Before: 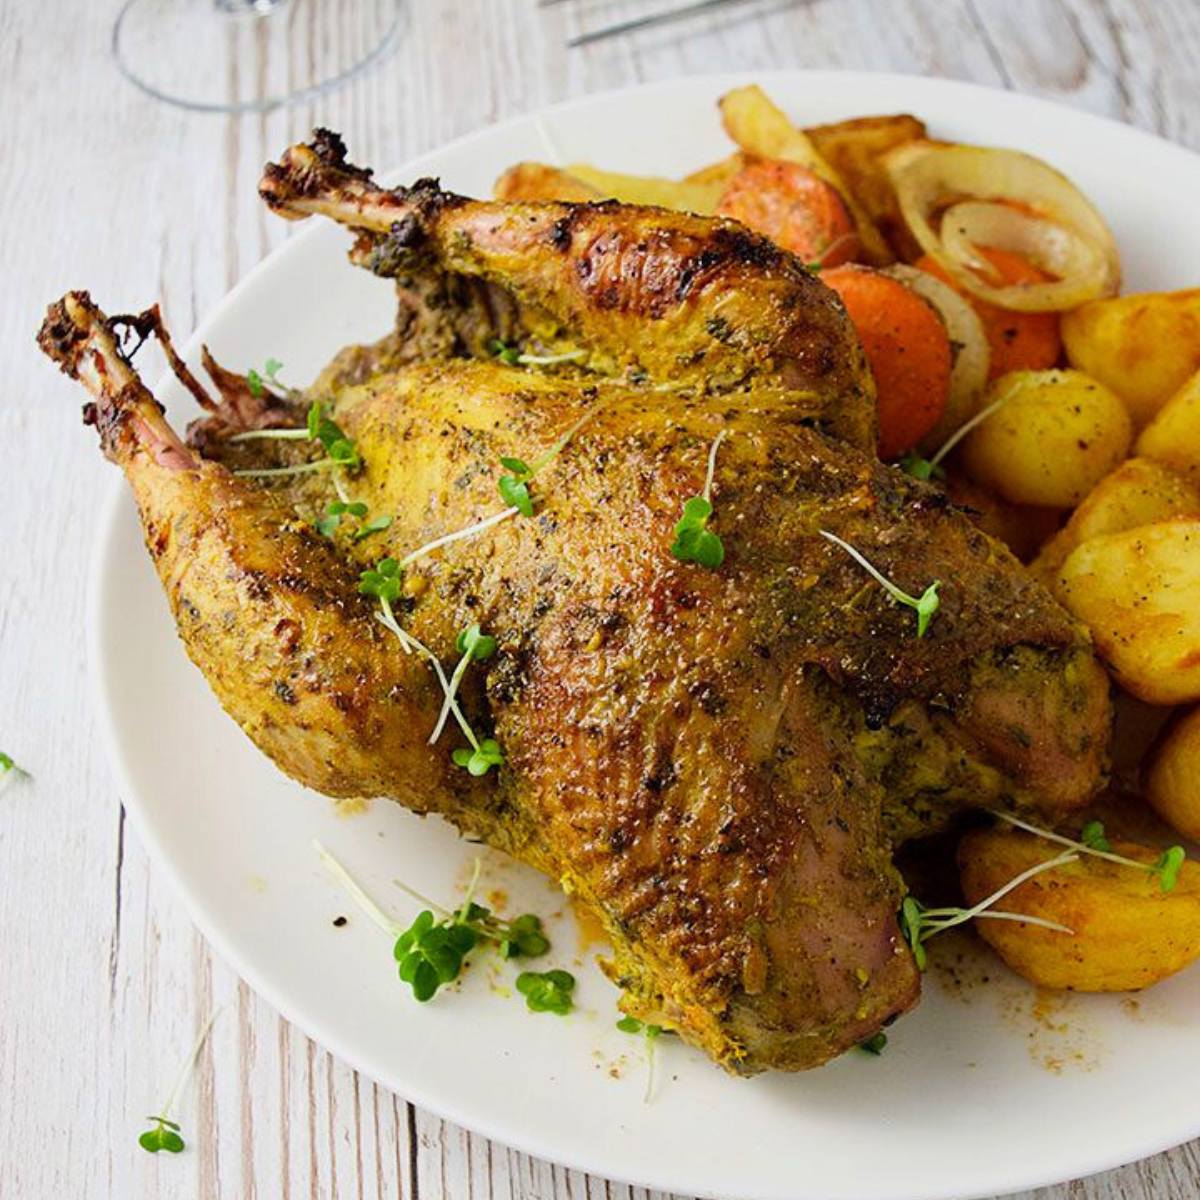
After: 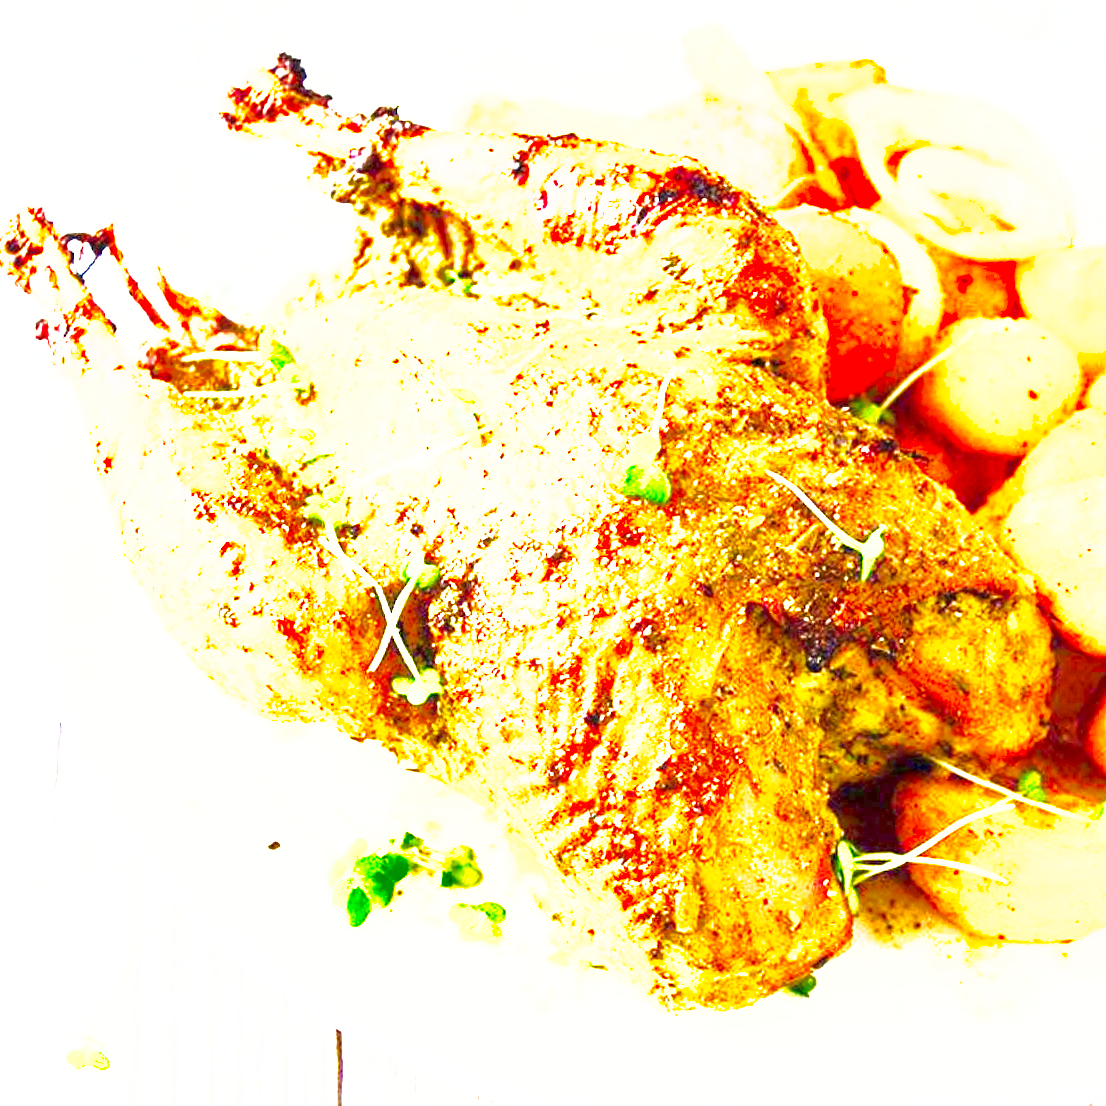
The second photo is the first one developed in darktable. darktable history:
shadows and highlights: on, module defaults
tone curve: curves: ch0 [(0, 0) (0.003, 0.003) (0.011, 0.009) (0.025, 0.022) (0.044, 0.037) (0.069, 0.051) (0.1, 0.079) (0.136, 0.114) (0.177, 0.152) (0.224, 0.212) (0.277, 0.281) (0.335, 0.358) (0.399, 0.459) (0.468, 0.573) (0.543, 0.684) (0.623, 0.779) (0.709, 0.866) (0.801, 0.949) (0.898, 0.98) (1, 1)], preserve colors none
crop and rotate: angle -1.96°, left 3.097%, top 4.154%, right 1.586%, bottom 0.529%
color correction: saturation 1.34
exposure: exposure 3 EV, compensate highlight preservation false
